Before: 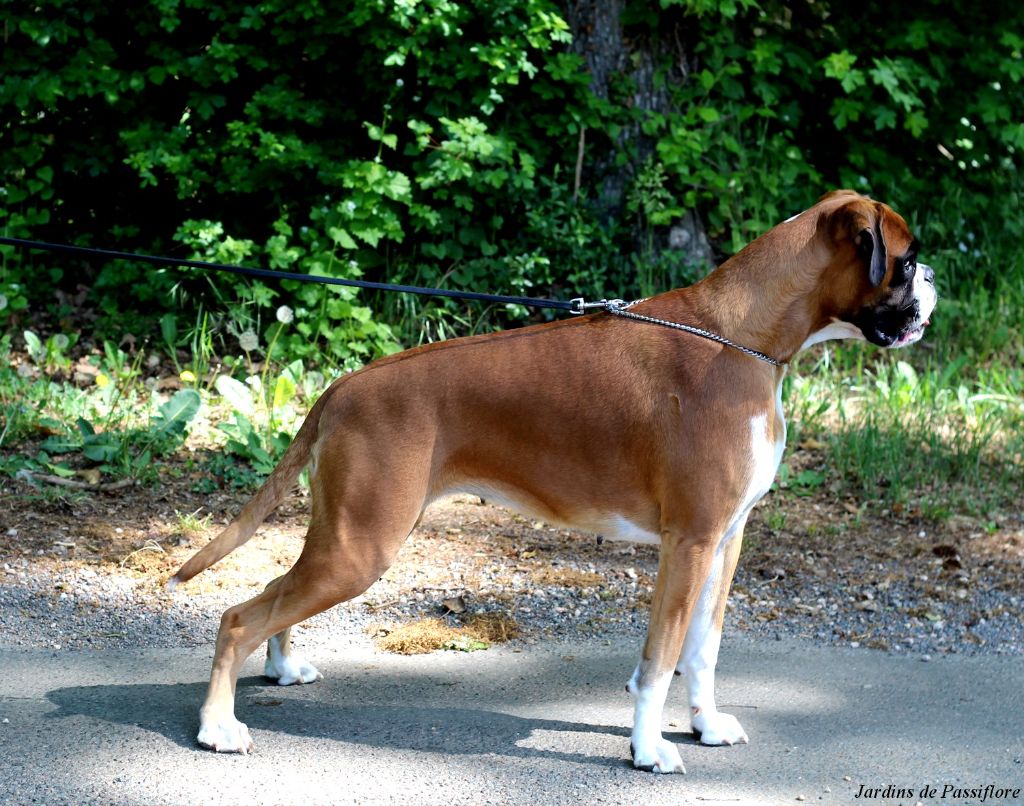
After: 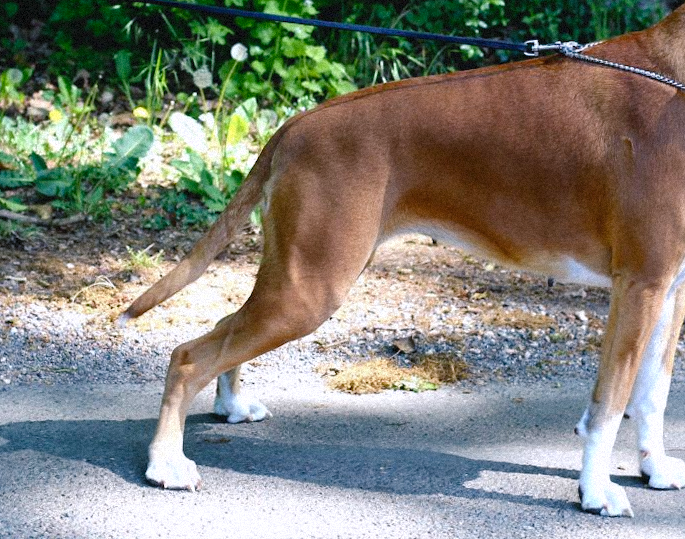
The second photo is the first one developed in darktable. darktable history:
contrast brightness saturation: saturation -0.1
color balance rgb: shadows lift › chroma 2%, shadows lift › hue 219.6°, power › hue 313.2°, highlights gain › chroma 3%, highlights gain › hue 75.6°, global offset › luminance 0.5%, perceptual saturation grading › global saturation 15.33%, perceptual saturation grading › highlights -19.33%, perceptual saturation grading › shadows 20%, global vibrance 20%
white balance: red 0.967, blue 1.119, emerald 0.756
crop and rotate: angle -0.82°, left 3.85%, top 31.828%, right 27.992%
grain: mid-tones bias 0%
tone equalizer: on, module defaults
